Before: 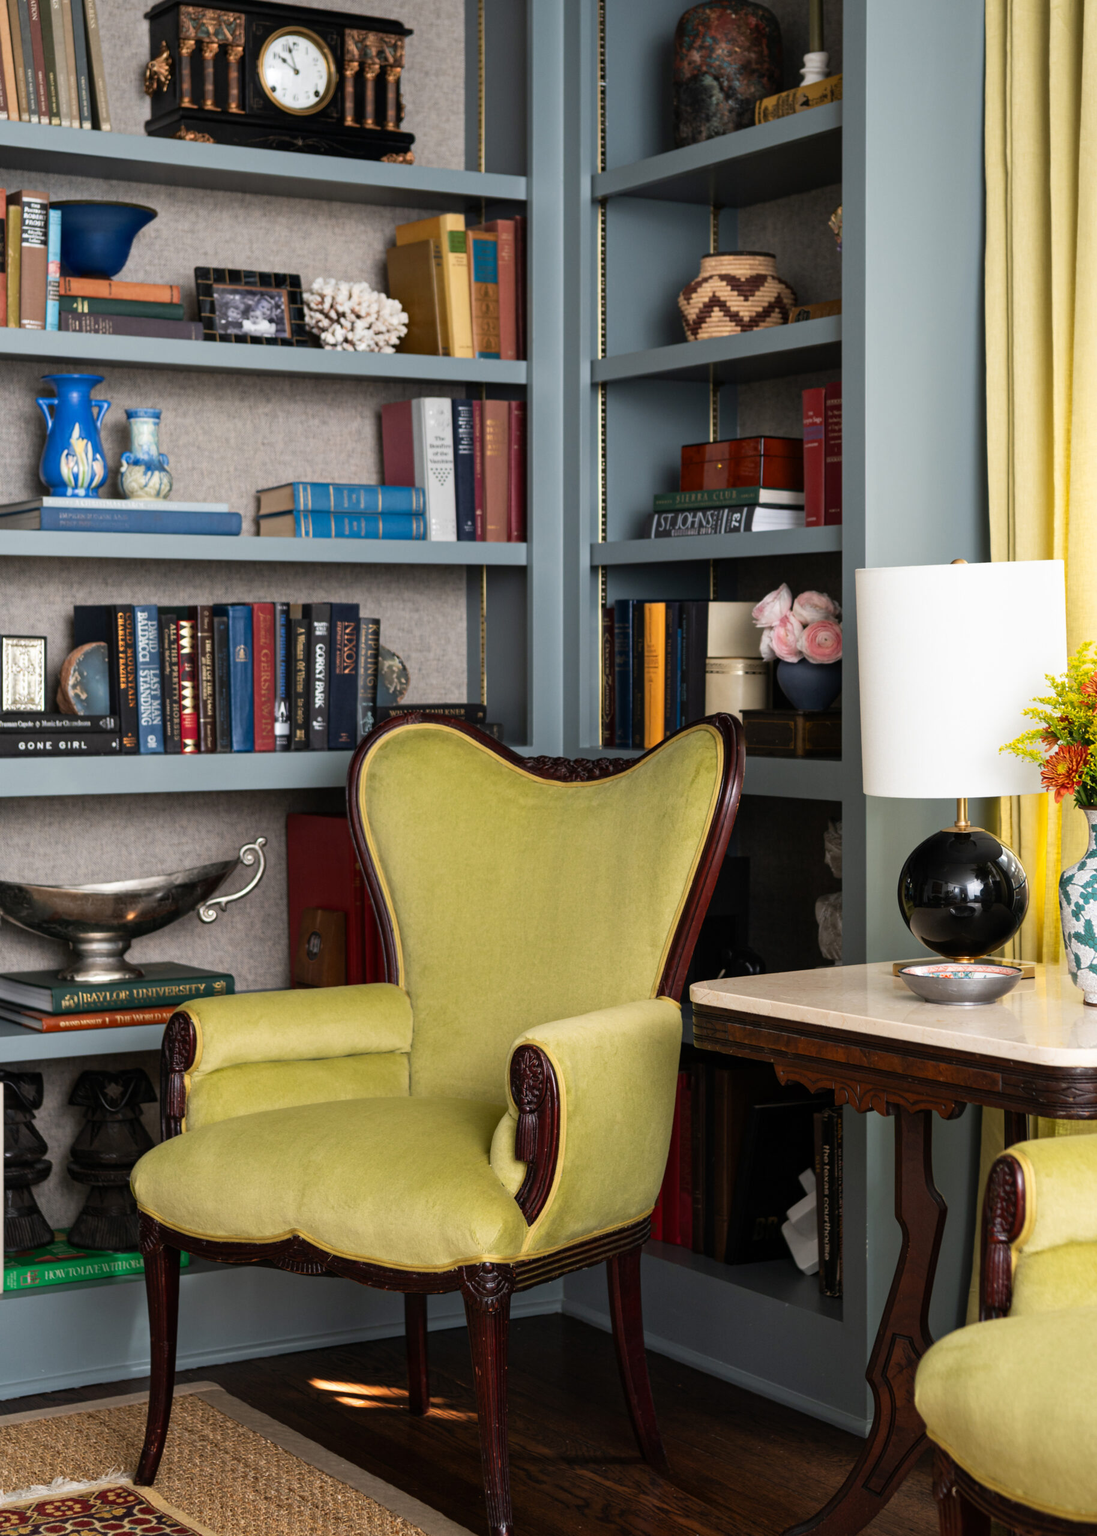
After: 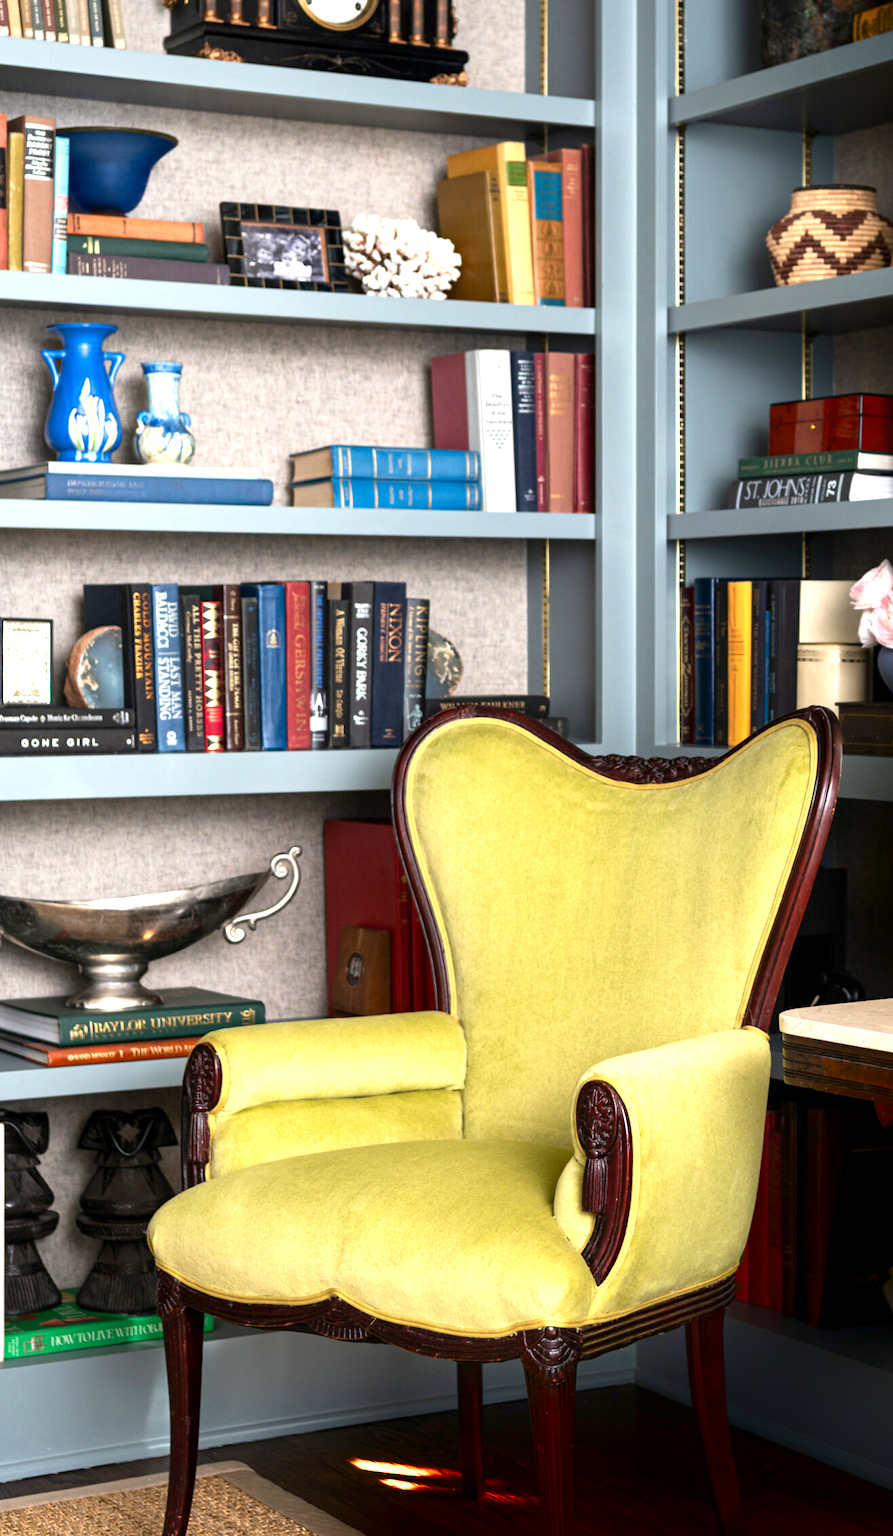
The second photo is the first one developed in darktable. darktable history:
shadows and highlights: shadows -88.24, highlights -36.21, soften with gaussian
exposure: black level correction 0.001, exposure 1.119 EV, compensate exposure bias true, compensate highlight preservation false
crop: top 5.777%, right 27.847%, bottom 5.685%
